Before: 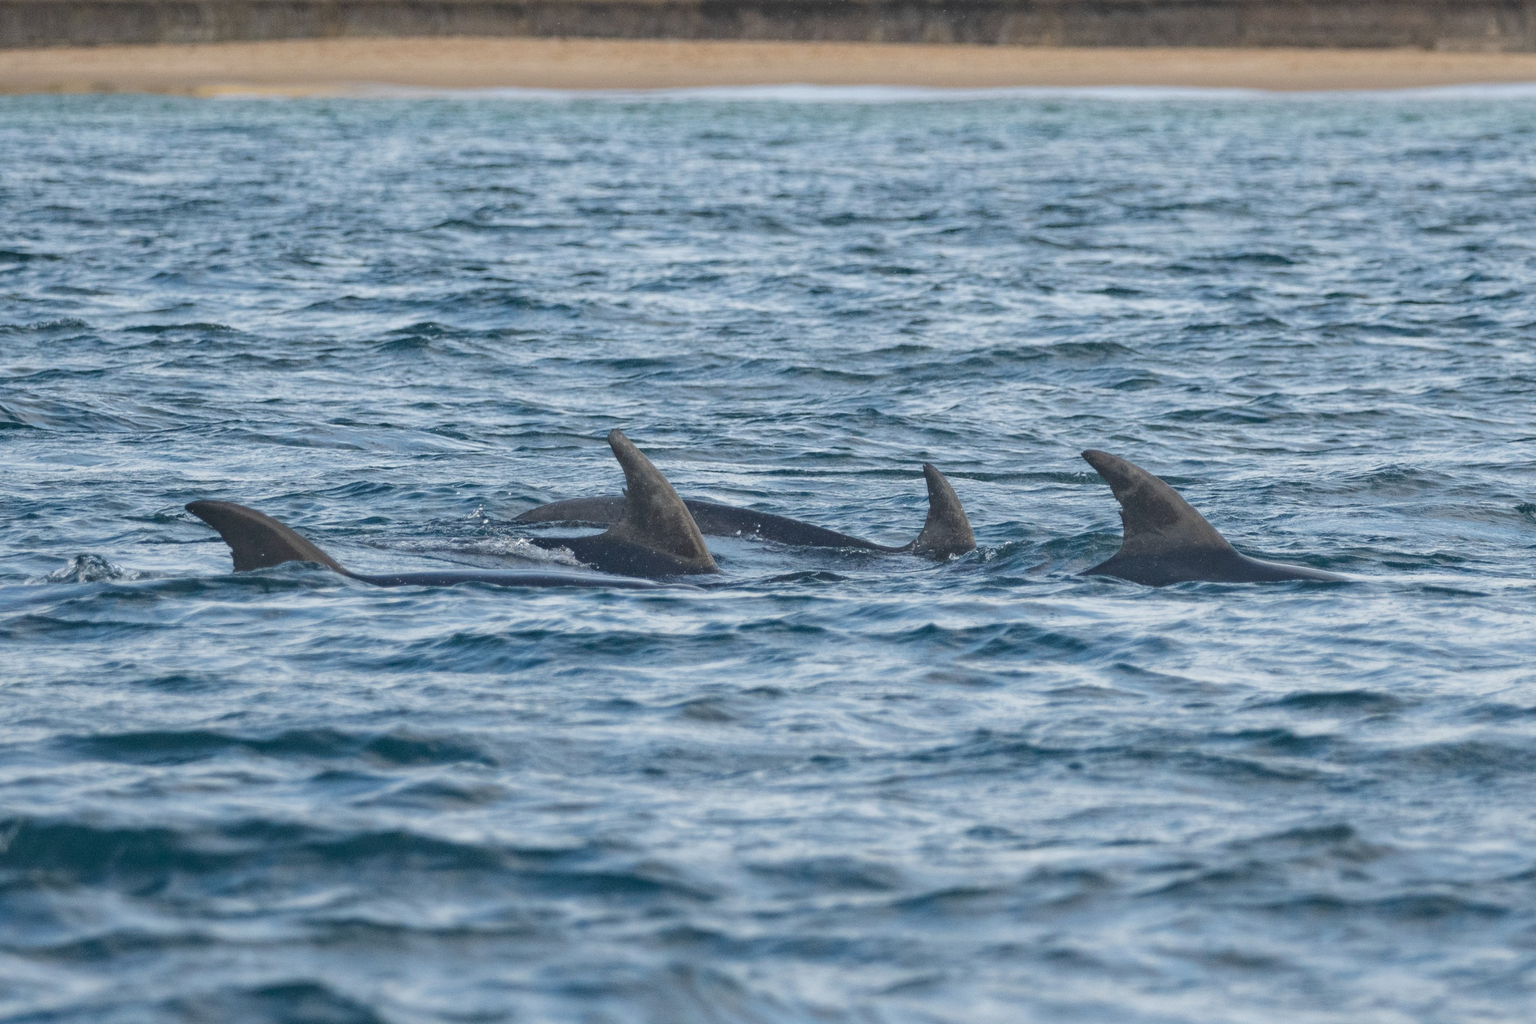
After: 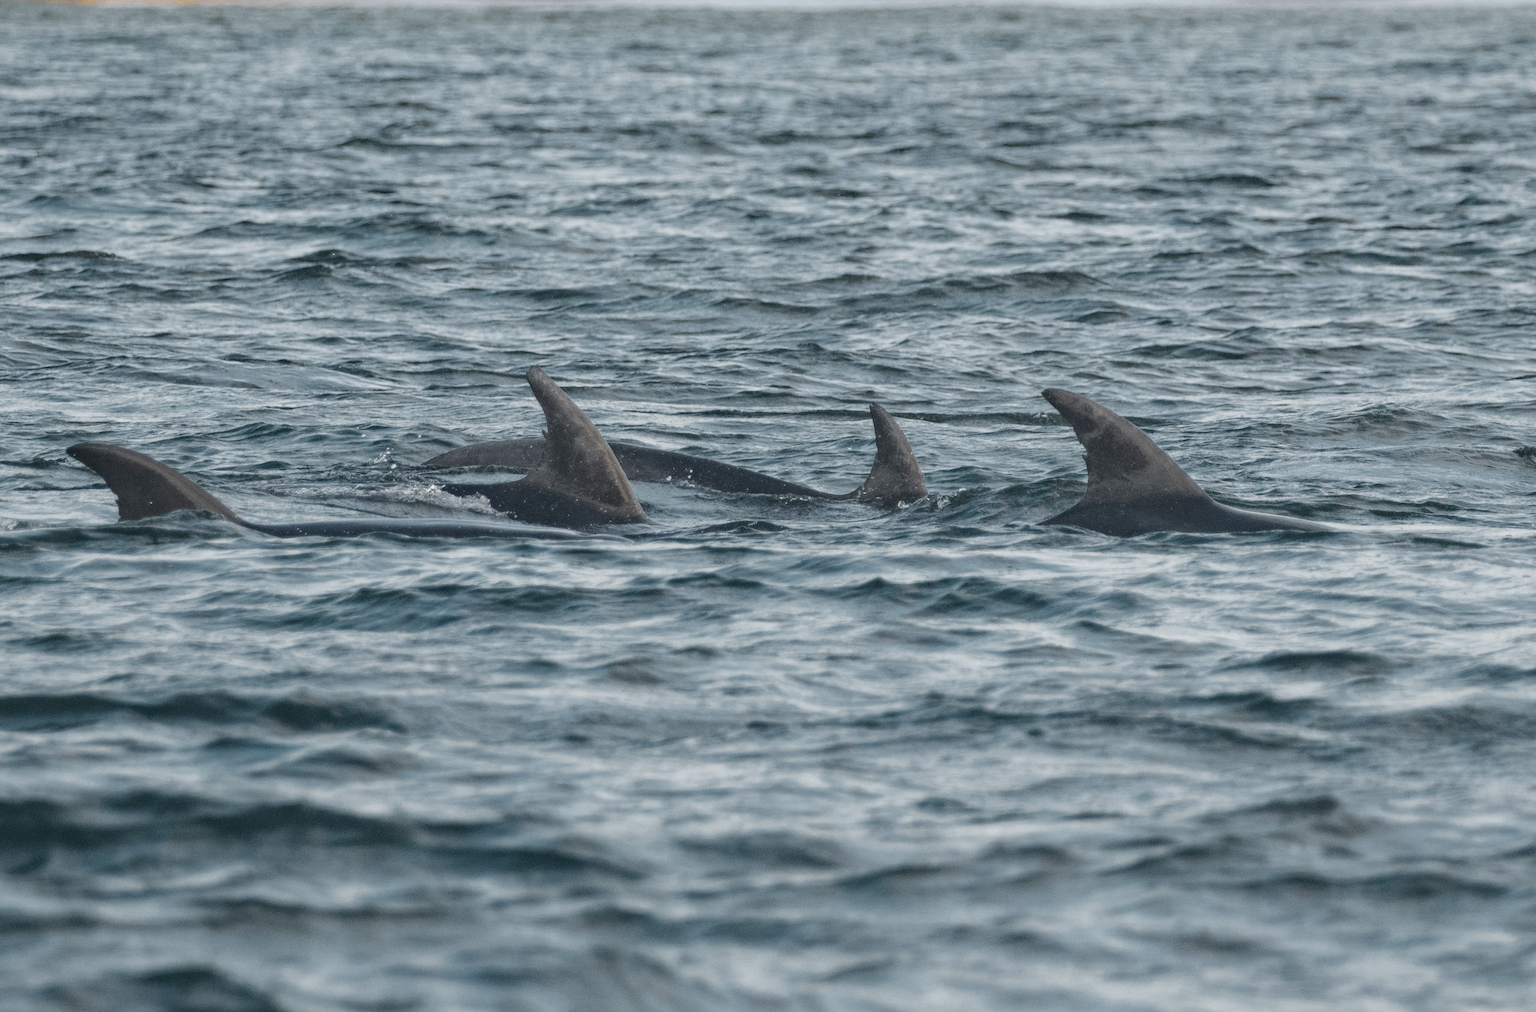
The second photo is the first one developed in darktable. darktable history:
crop and rotate: left 8.112%, top 9.119%
color zones: curves: ch0 [(0.035, 0.242) (0.25, 0.5) (0.384, 0.214) (0.488, 0.255) (0.75, 0.5)]; ch1 [(0.063, 0.379) (0.25, 0.5) (0.354, 0.201) (0.489, 0.085) (0.729, 0.271)]; ch2 [(0.25, 0.5) (0.38, 0.517) (0.442, 0.51) (0.735, 0.456)]
